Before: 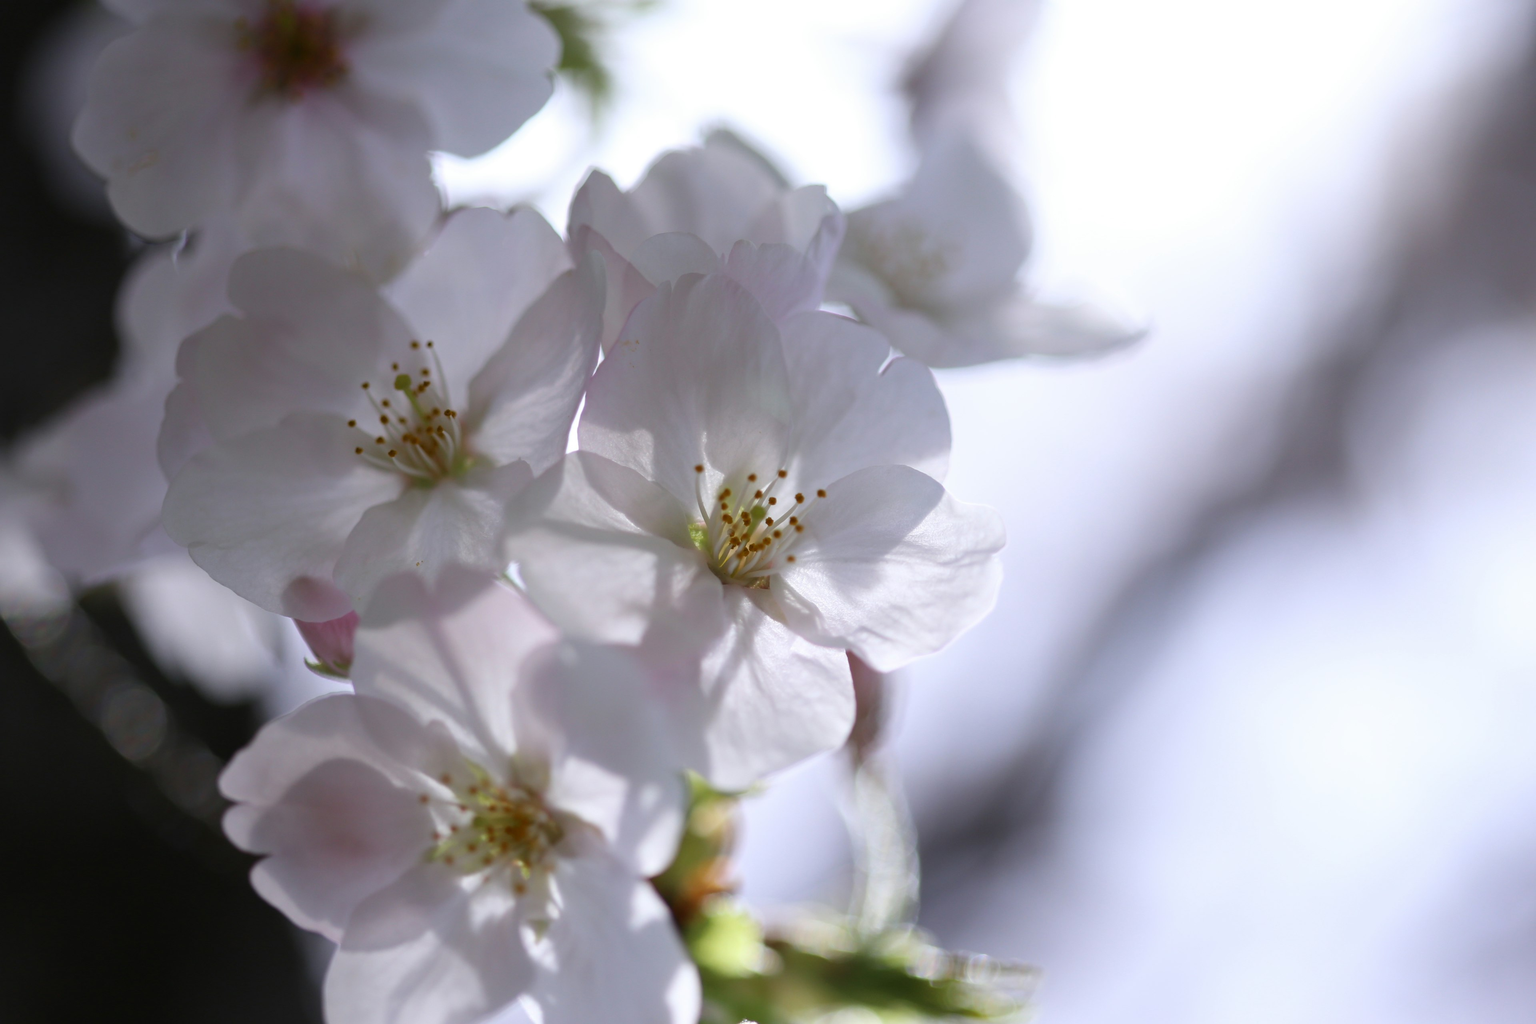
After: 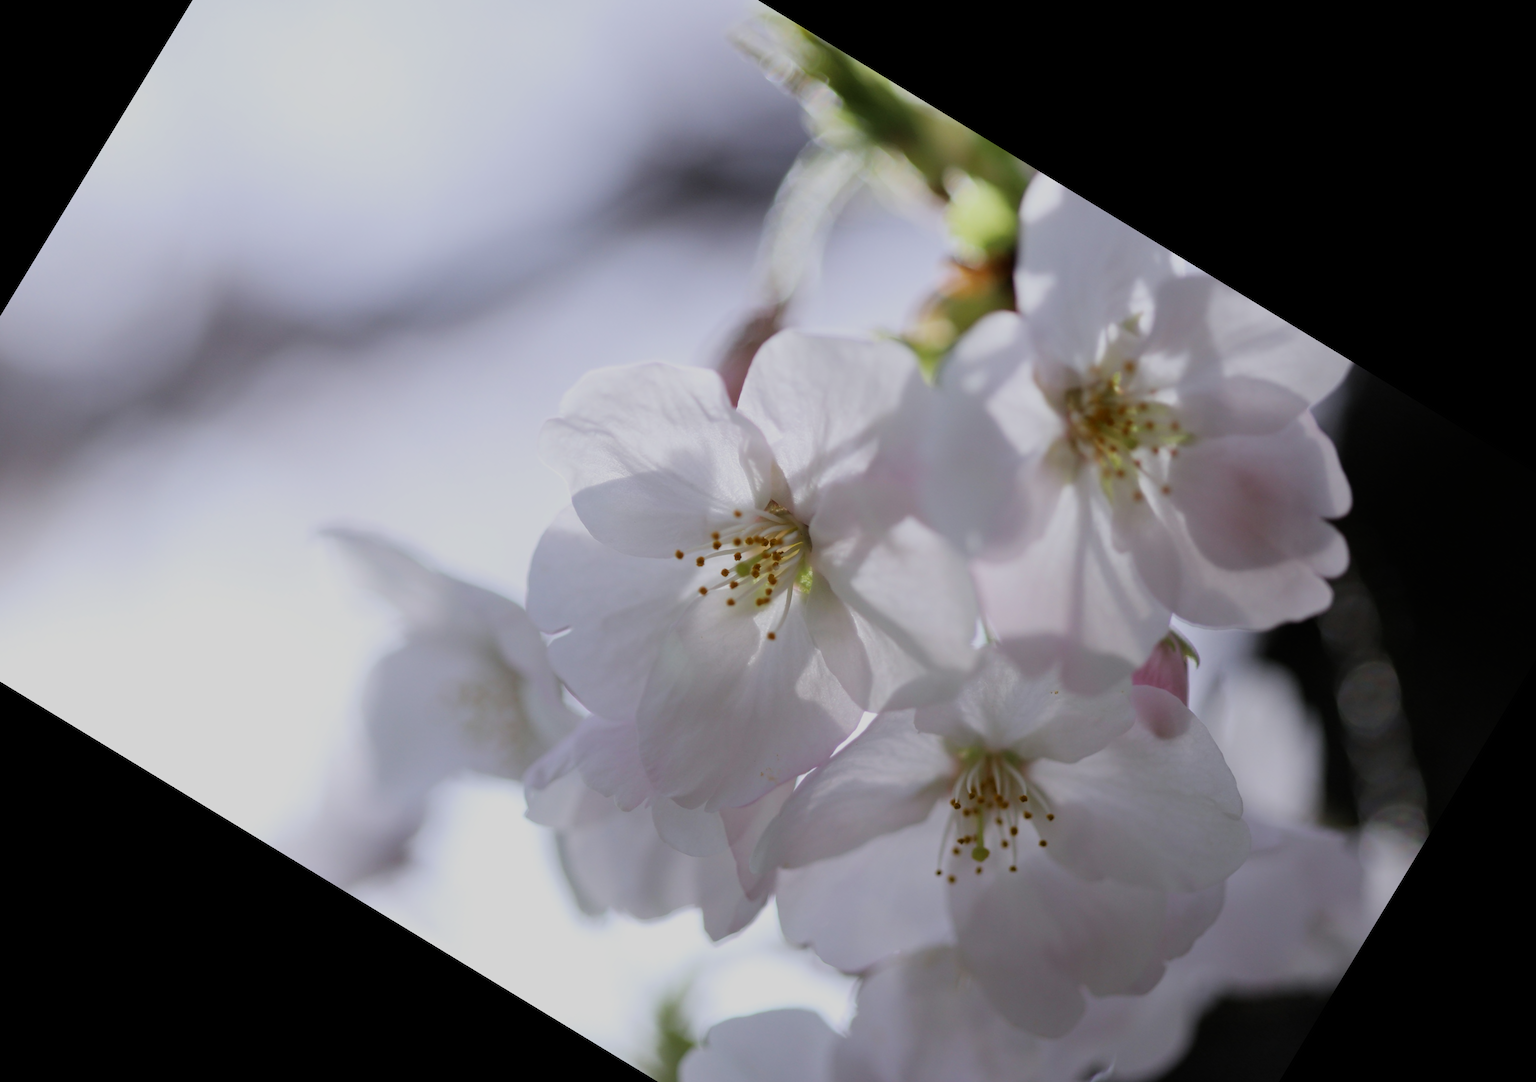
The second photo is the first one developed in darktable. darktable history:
tone equalizer: -8 EV 0.06 EV, smoothing diameter 25%, edges refinement/feathering 10, preserve details guided filter
crop and rotate: angle 148.68°, left 9.111%, top 15.603%, right 4.588%, bottom 17.041%
filmic rgb: black relative exposure -7.65 EV, white relative exposure 4.56 EV, hardness 3.61
rotate and perspective: rotation -1.32°, lens shift (horizontal) -0.031, crop left 0.015, crop right 0.985, crop top 0.047, crop bottom 0.982
